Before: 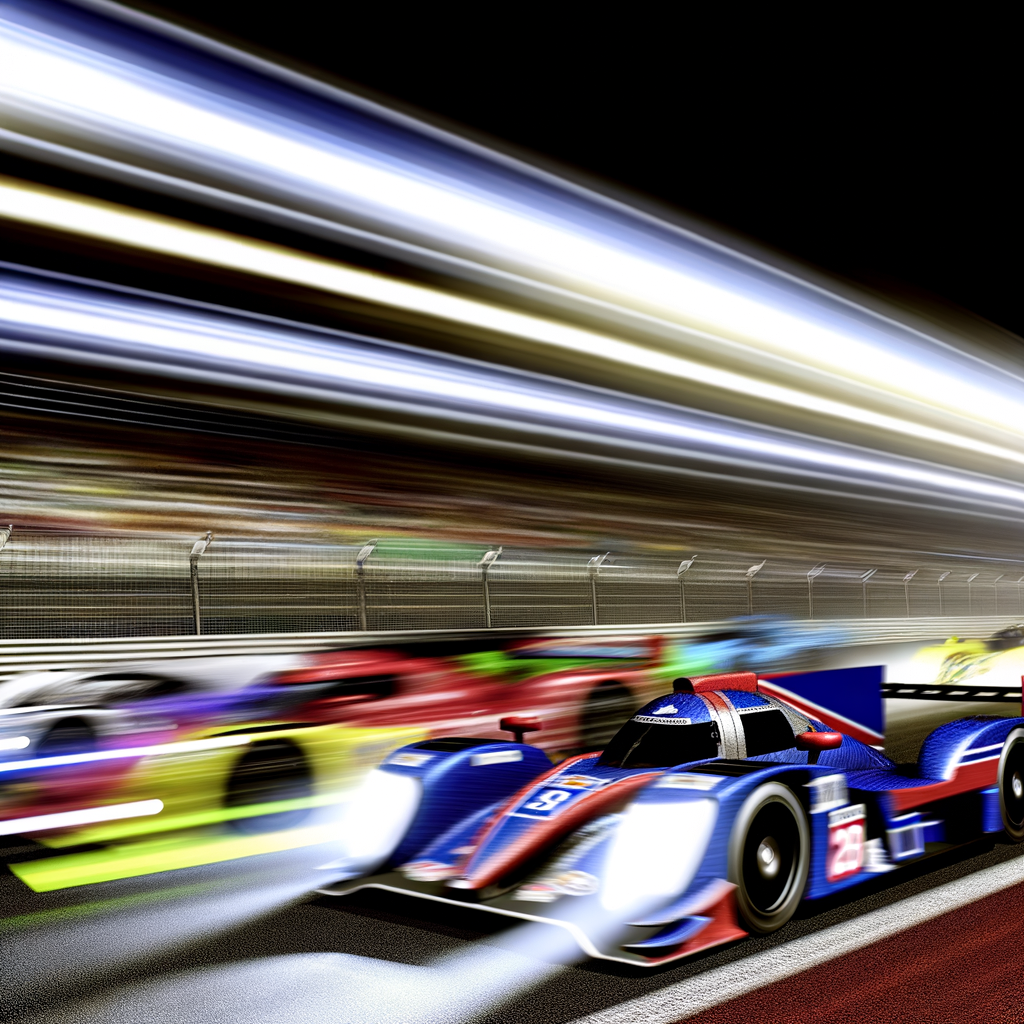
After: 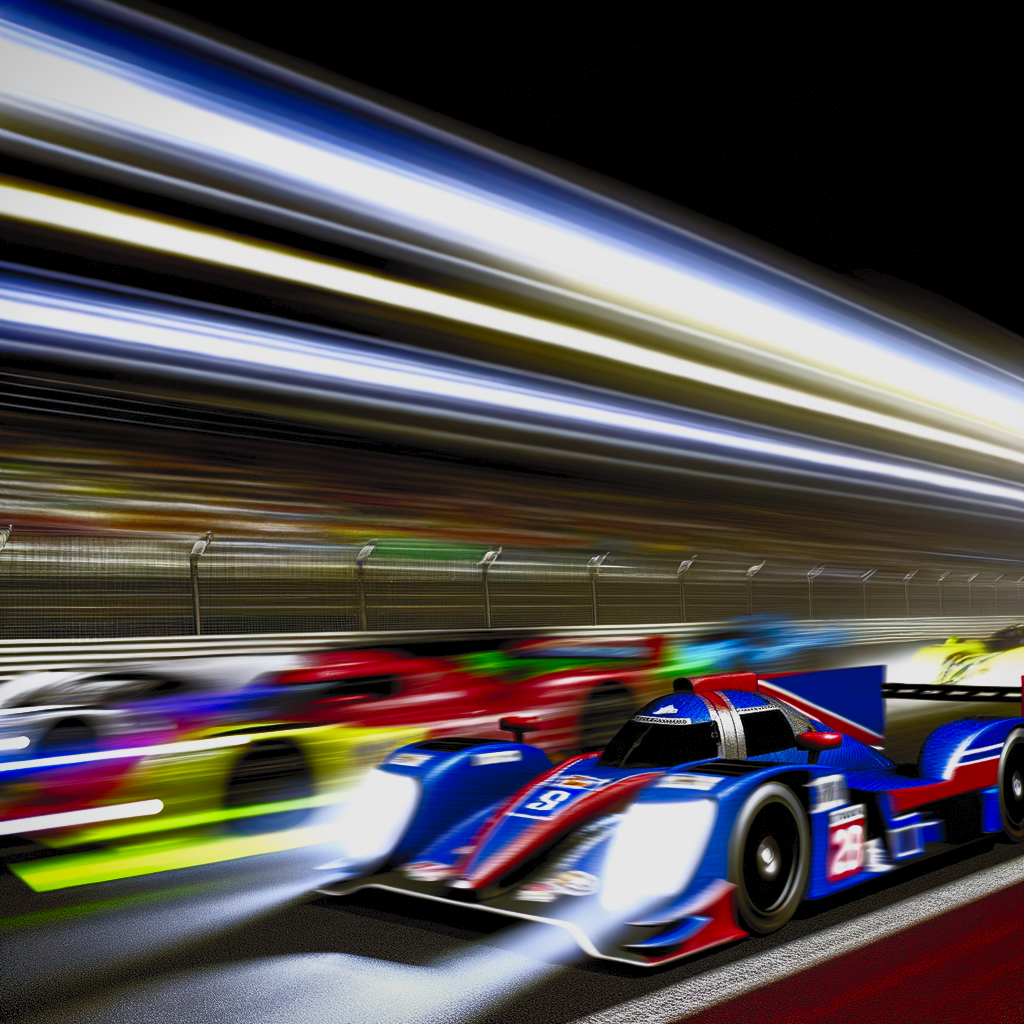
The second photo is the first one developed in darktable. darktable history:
vignetting: fall-off start 100.4%, fall-off radius 70.7%, saturation 0.37, width/height ratio 1.171
exposure: exposure -1.997 EV, compensate highlight preservation false
contrast brightness saturation: contrast 0.986, brightness 0.984, saturation 0.987
